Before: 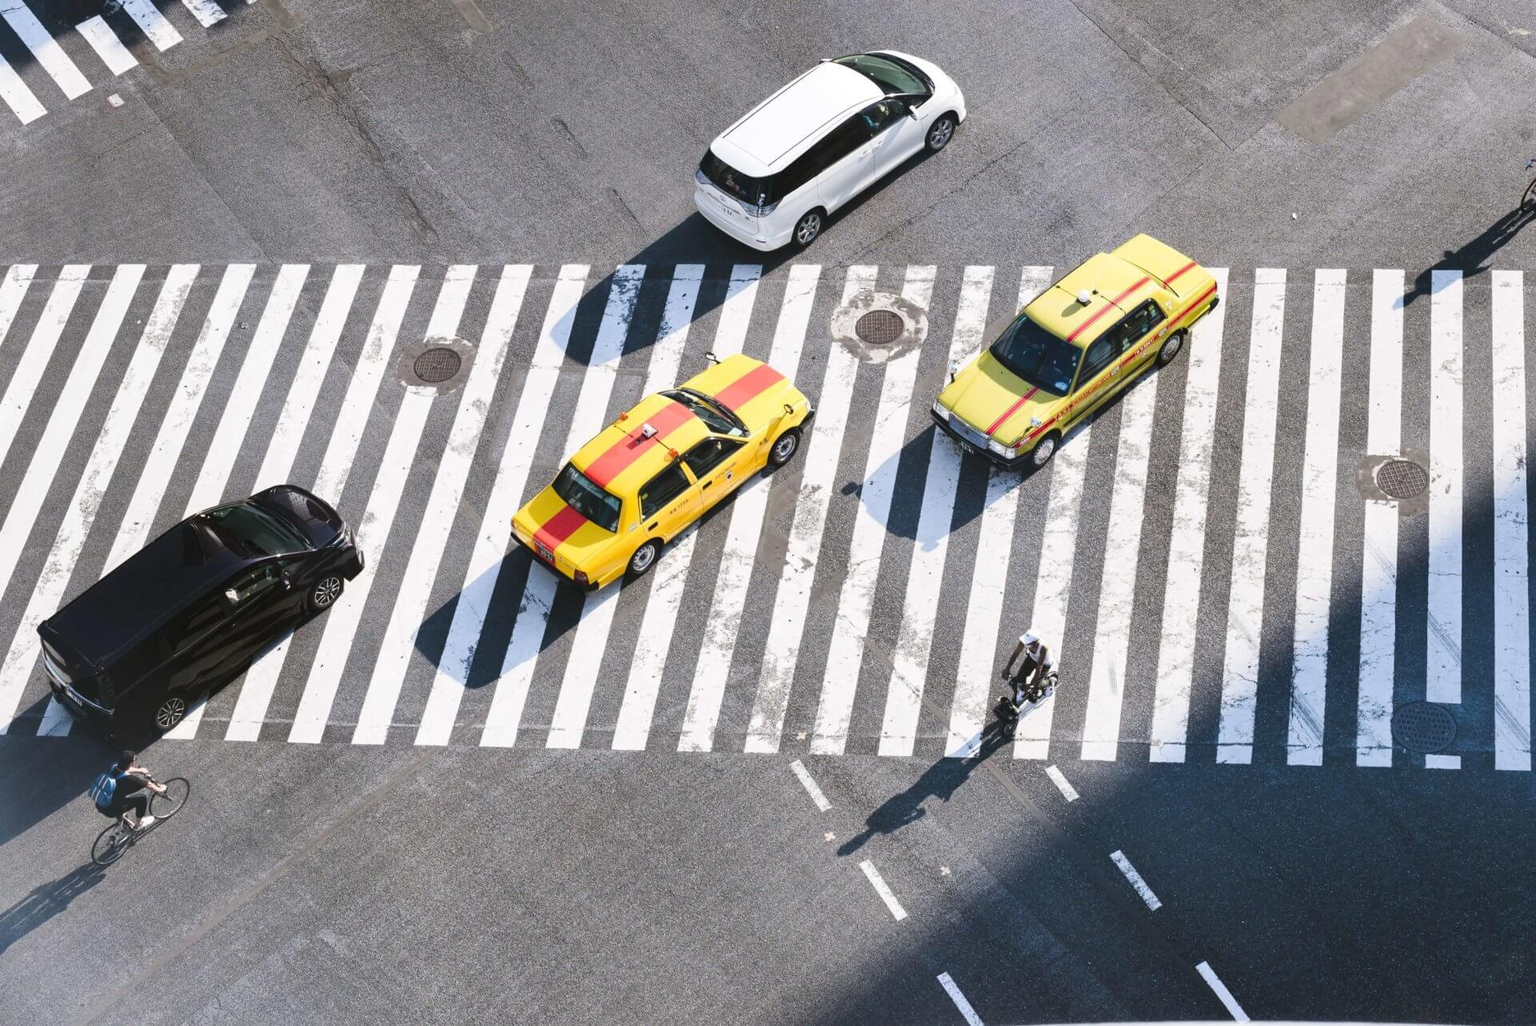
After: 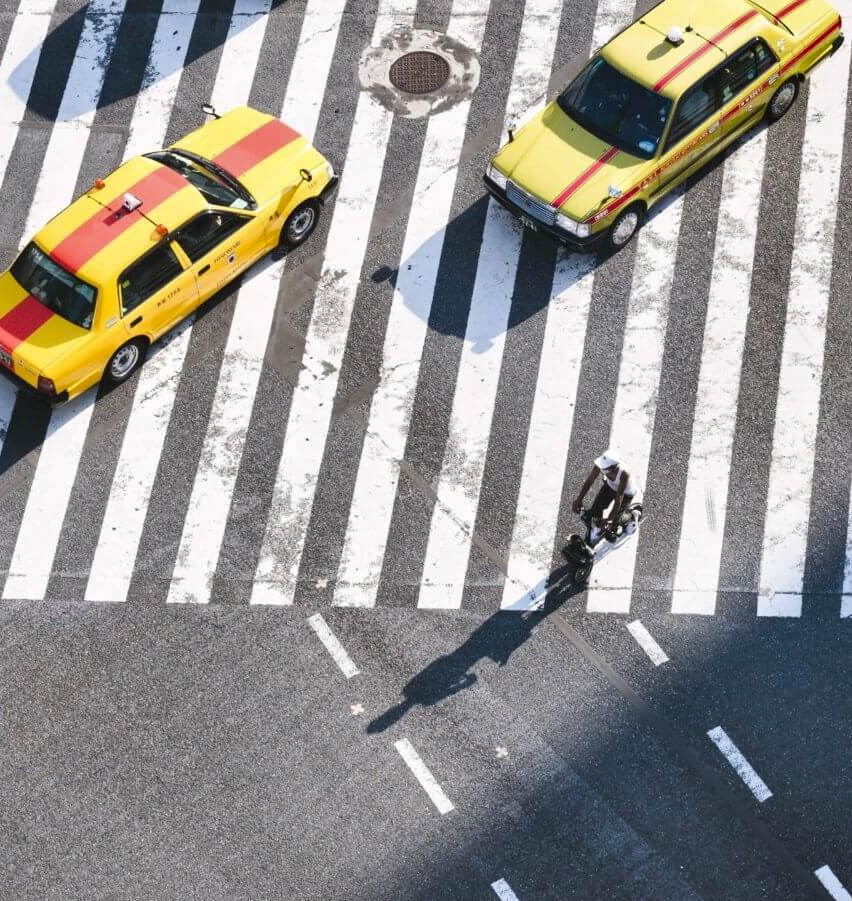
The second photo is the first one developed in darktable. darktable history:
shadows and highlights: low approximation 0.01, soften with gaussian
local contrast: mode bilateral grid, contrast 20, coarseness 50, detail 120%, midtone range 0.2
crop: left 35.432%, top 26.233%, right 20.145%, bottom 3.432%
